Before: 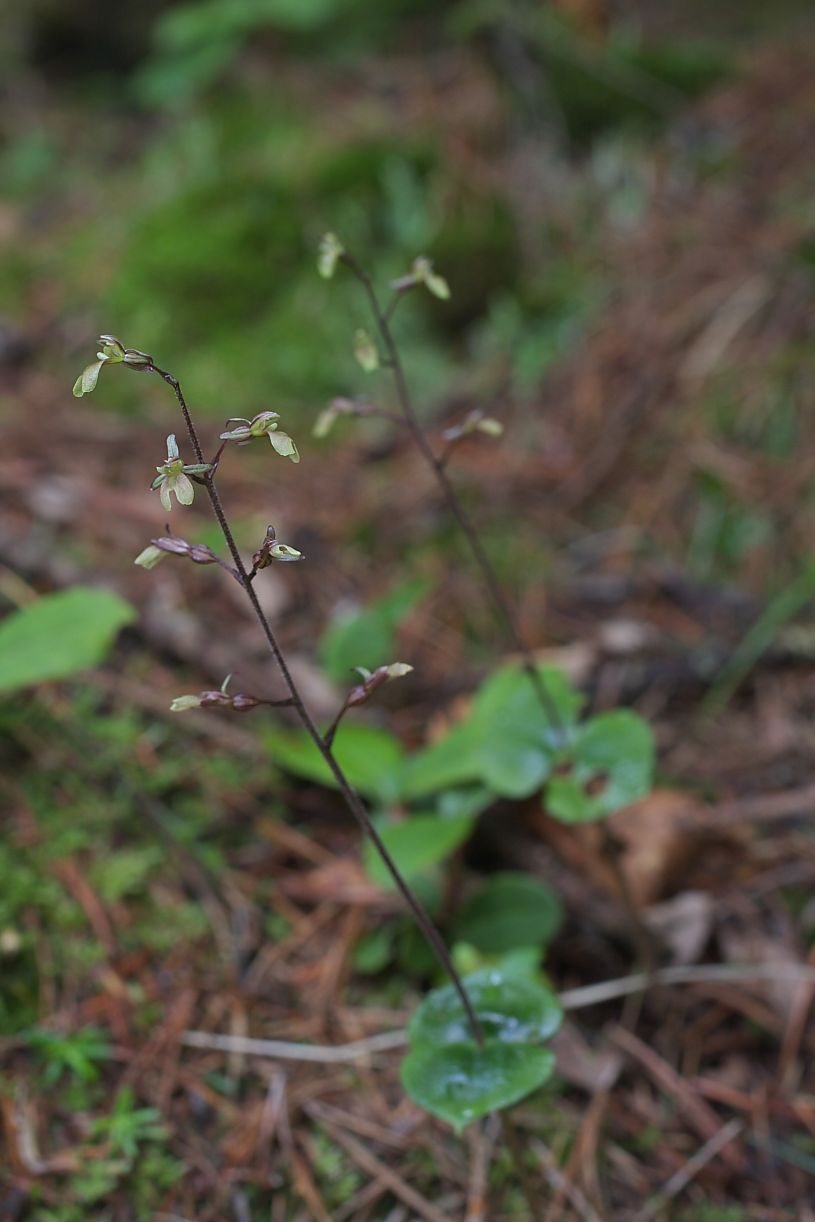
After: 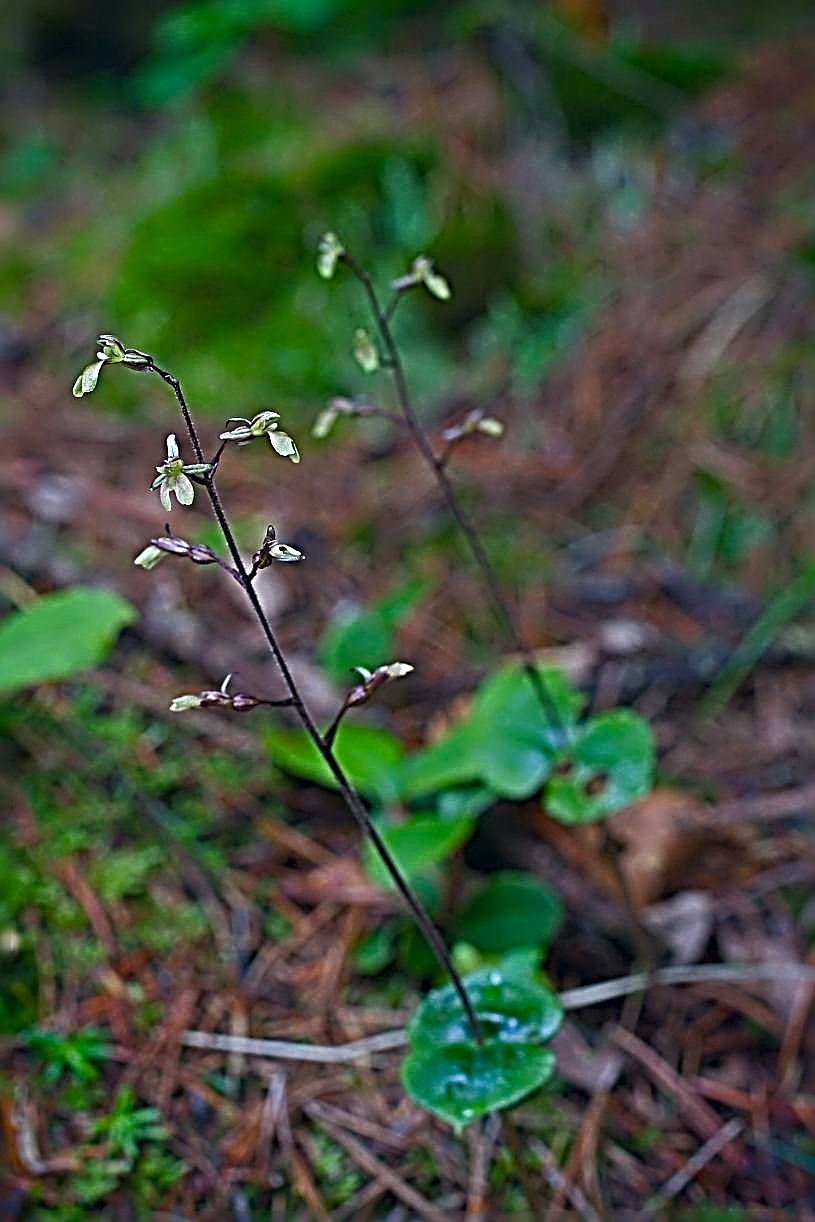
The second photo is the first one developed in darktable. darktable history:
color balance rgb: linear chroma grading › global chroma 15.564%, perceptual saturation grading › global saturation 20%, perceptual saturation grading › highlights -25.66%, perceptual saturation grading › shadows 49.833%, perceptual brilliance grading › highlights 5.582%, perceptual brilliance grading › shadows -9.721%
sharpen: radius 4.013, amount 1.984
color correction: highlights a* 0.232, highlights b* 2.65, shadows a* -1.25, shadows b* -4.26
vignetting: saturation 0.38
color calibration: x 0.367, y 0.379, temperature 4398.18 K
